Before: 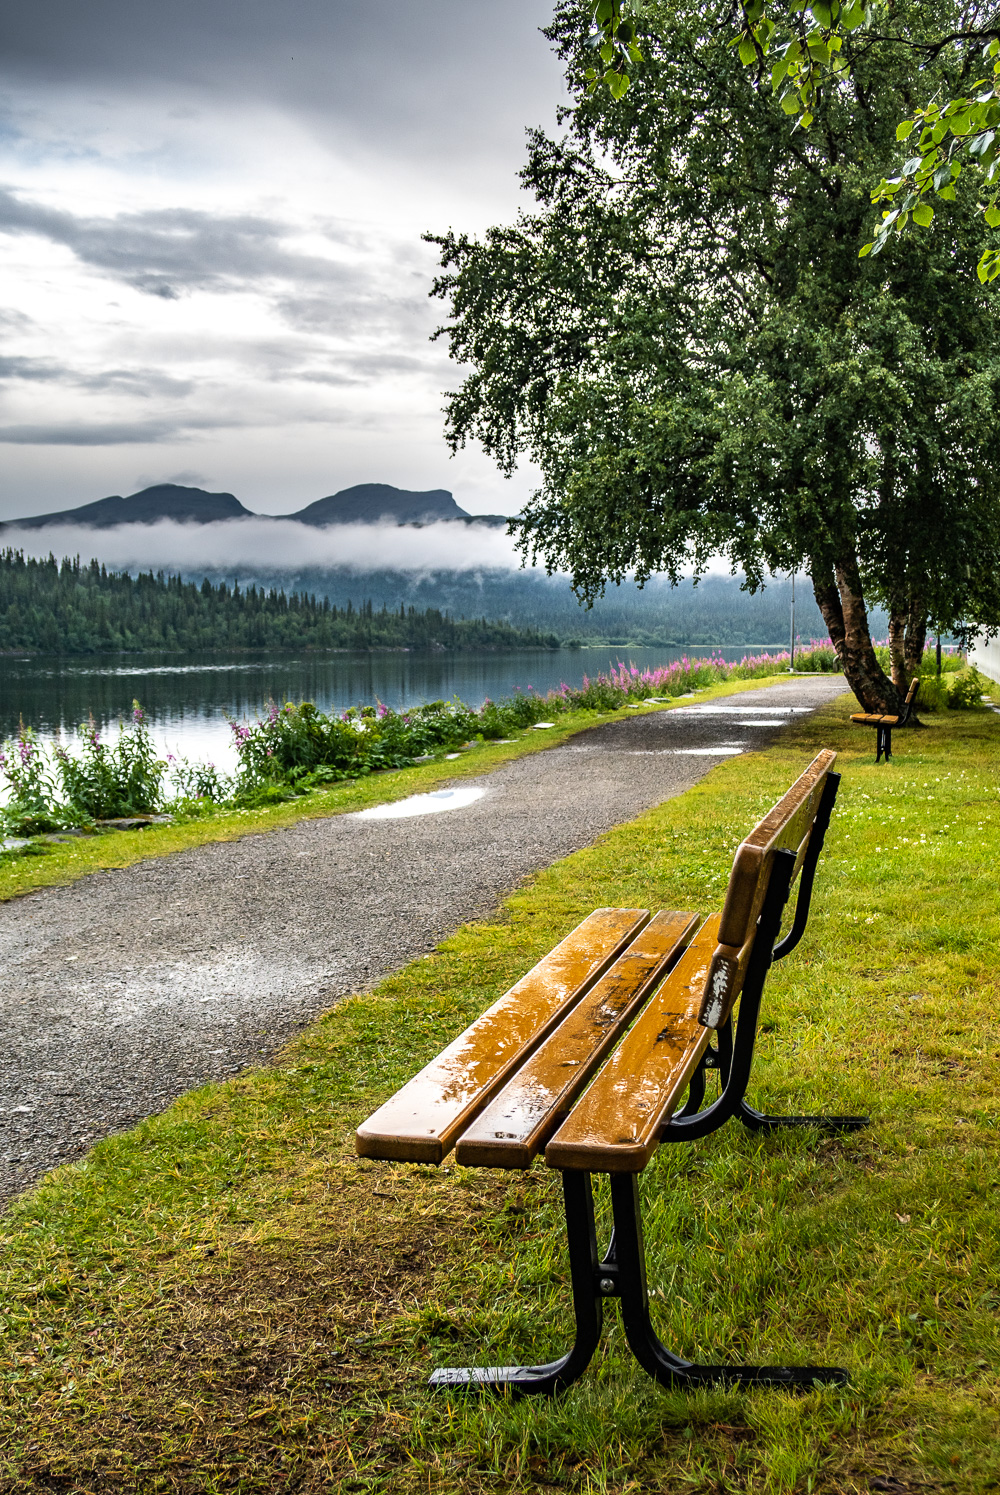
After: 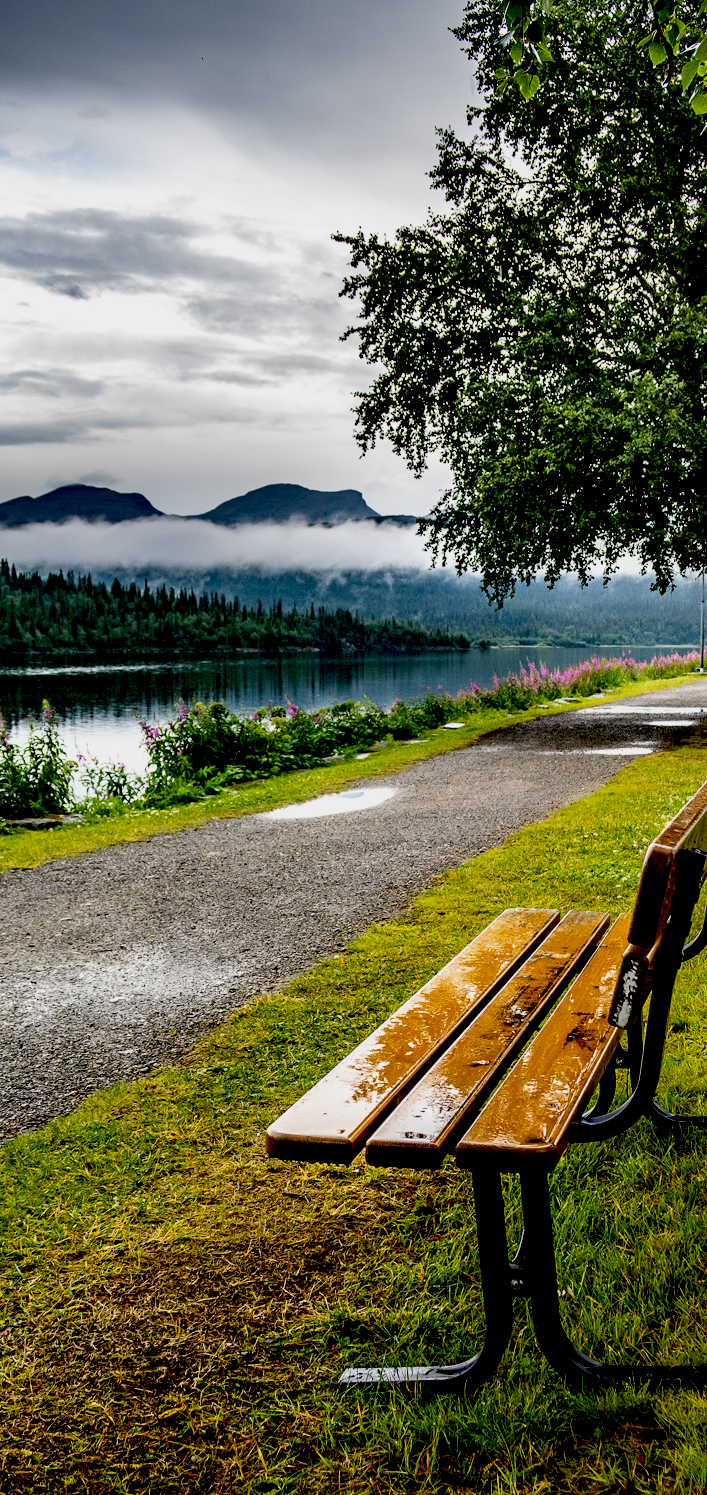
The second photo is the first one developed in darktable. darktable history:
crop and rotate: left 9.061%, right 20.142%
exposure: black level correction 0.046, exposure -0.228 EV, compensate highlight preservation false
